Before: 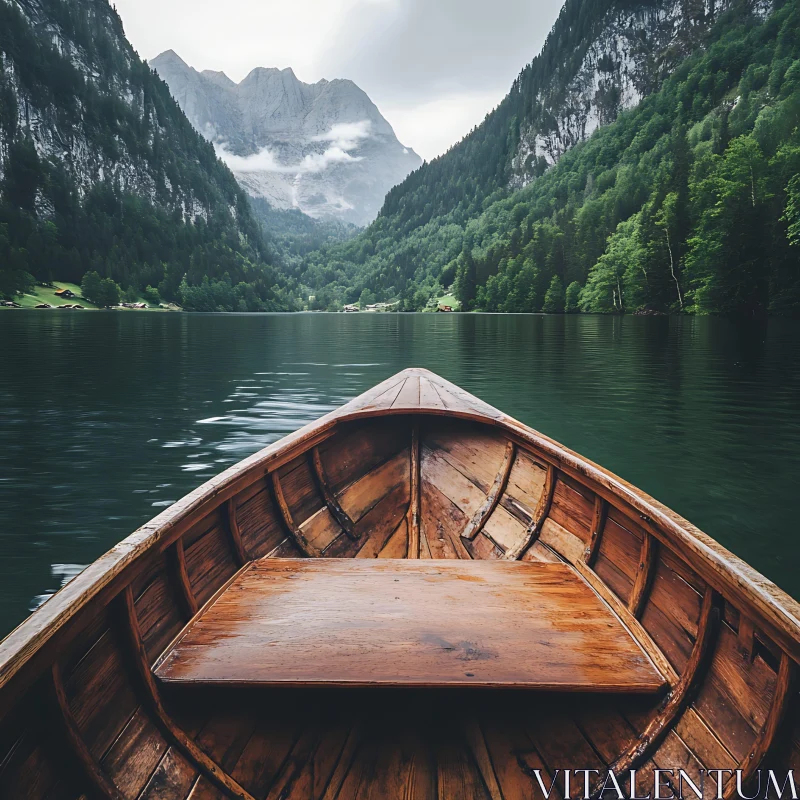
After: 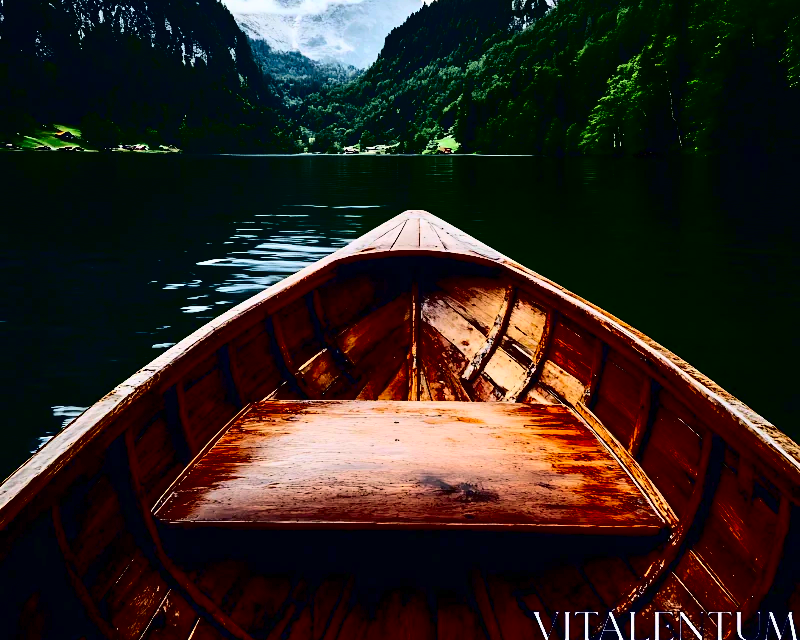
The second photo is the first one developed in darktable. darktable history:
crop and rotate: top 19.998%
contrast brightness saturation: contrast 0.77, brightness -1, saturation 1
